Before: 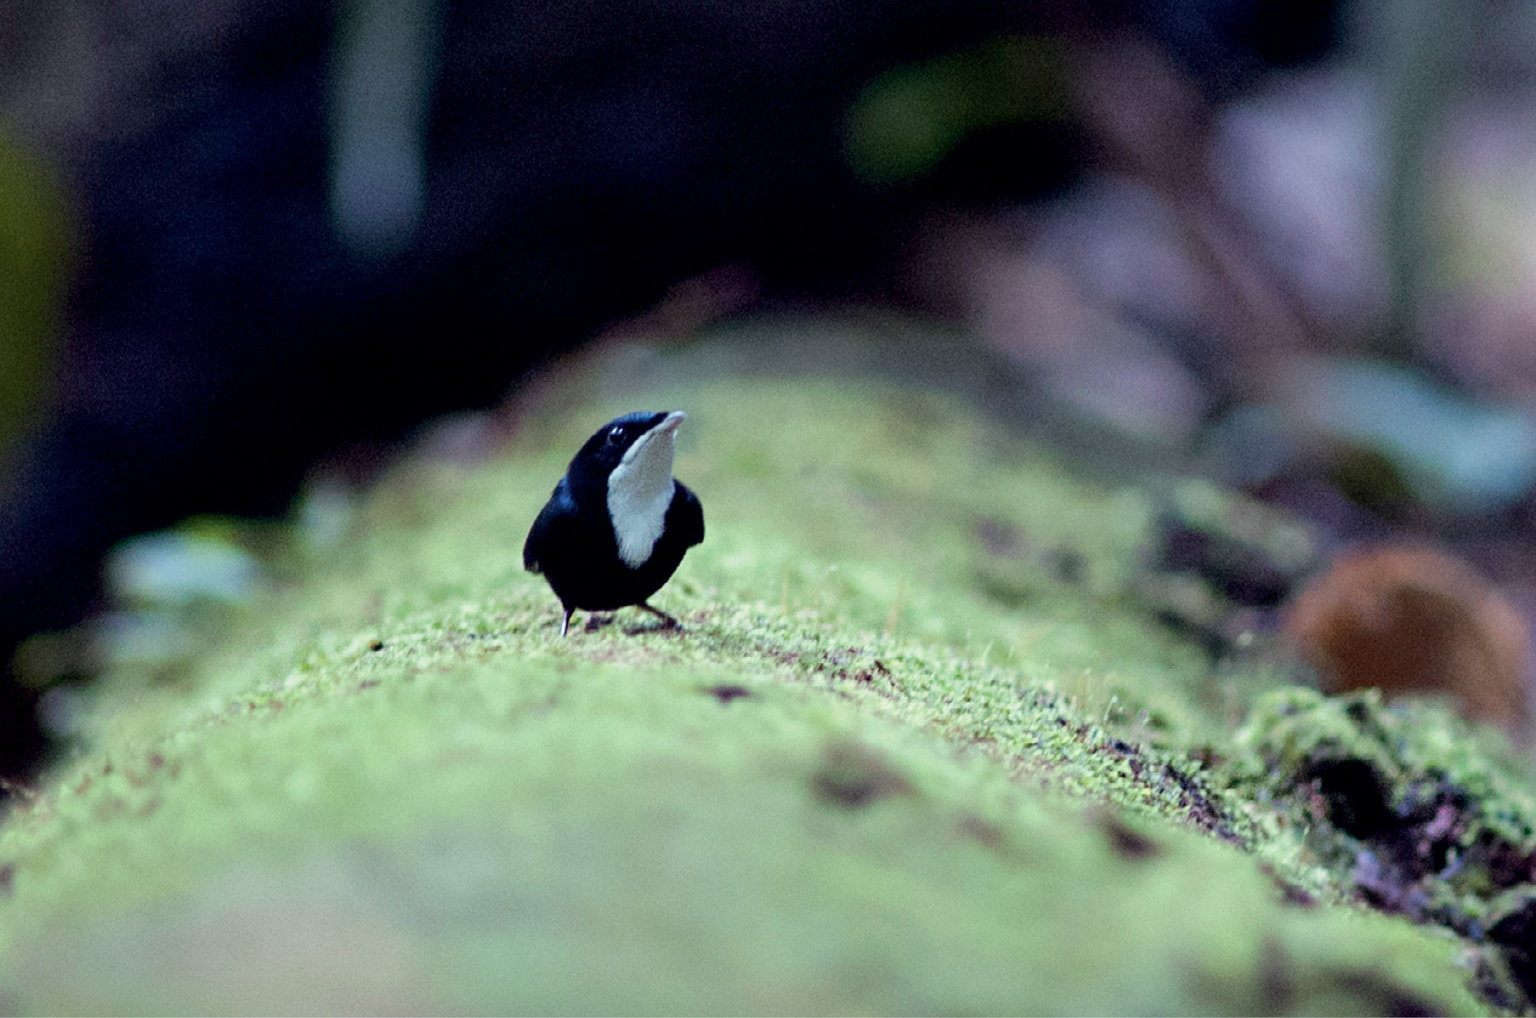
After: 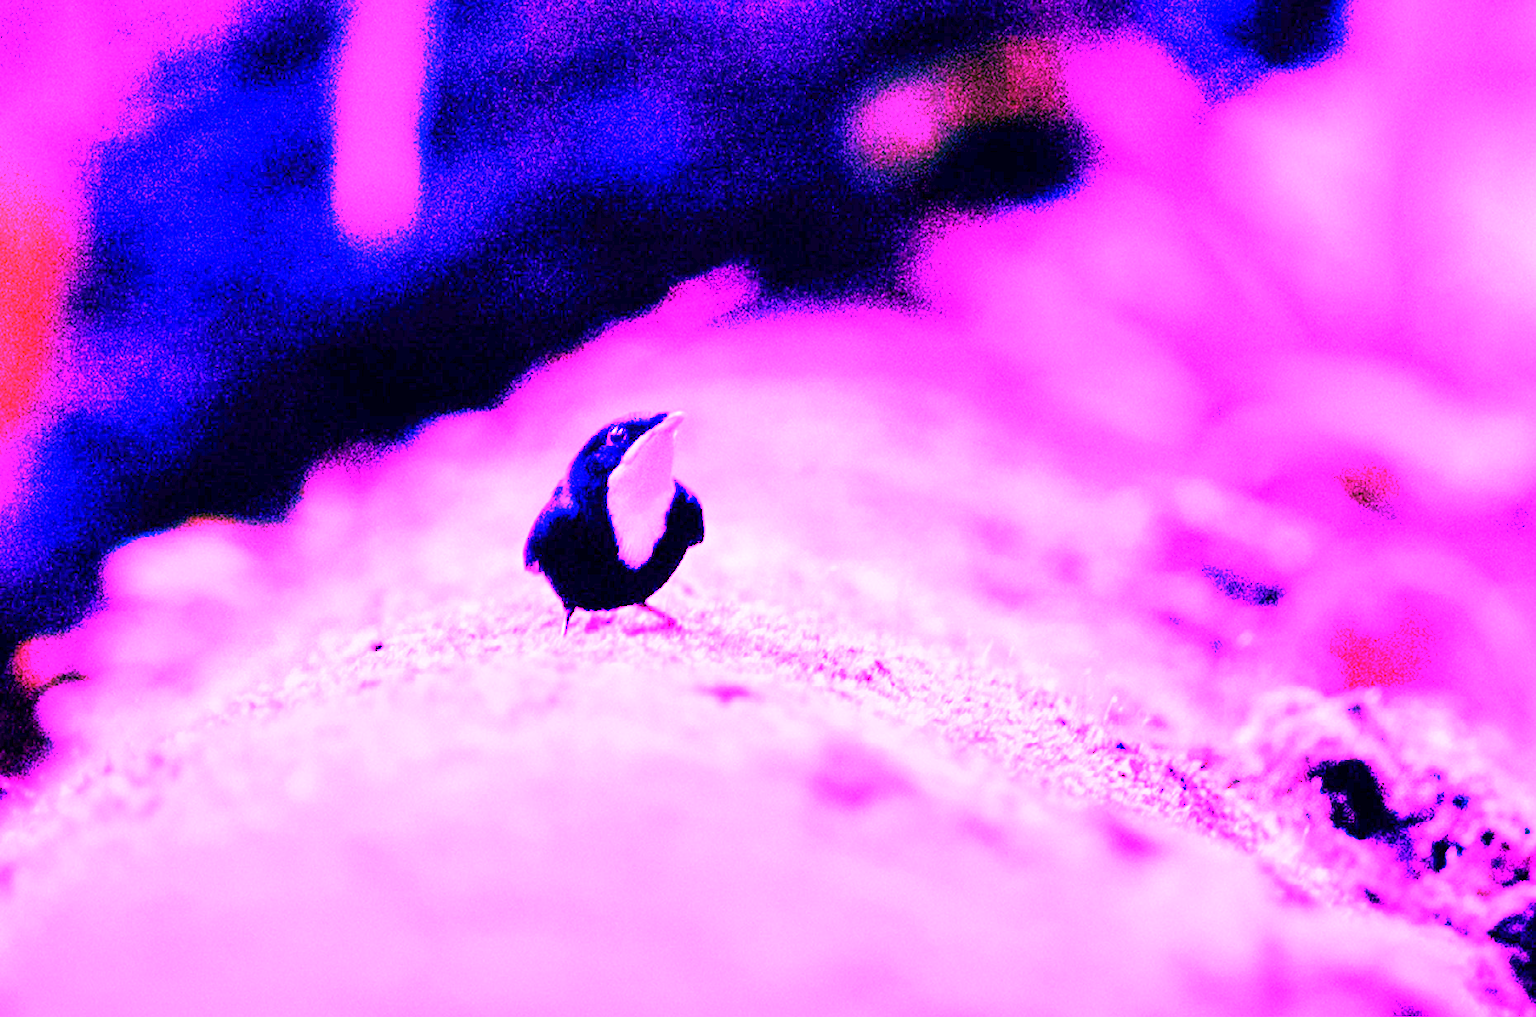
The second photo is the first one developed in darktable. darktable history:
exposure: exposure 0.3 EV, compensate highlight preservation false
white balance: red 8, blue 8
graduated density: rotation -180°, offset 27.42
